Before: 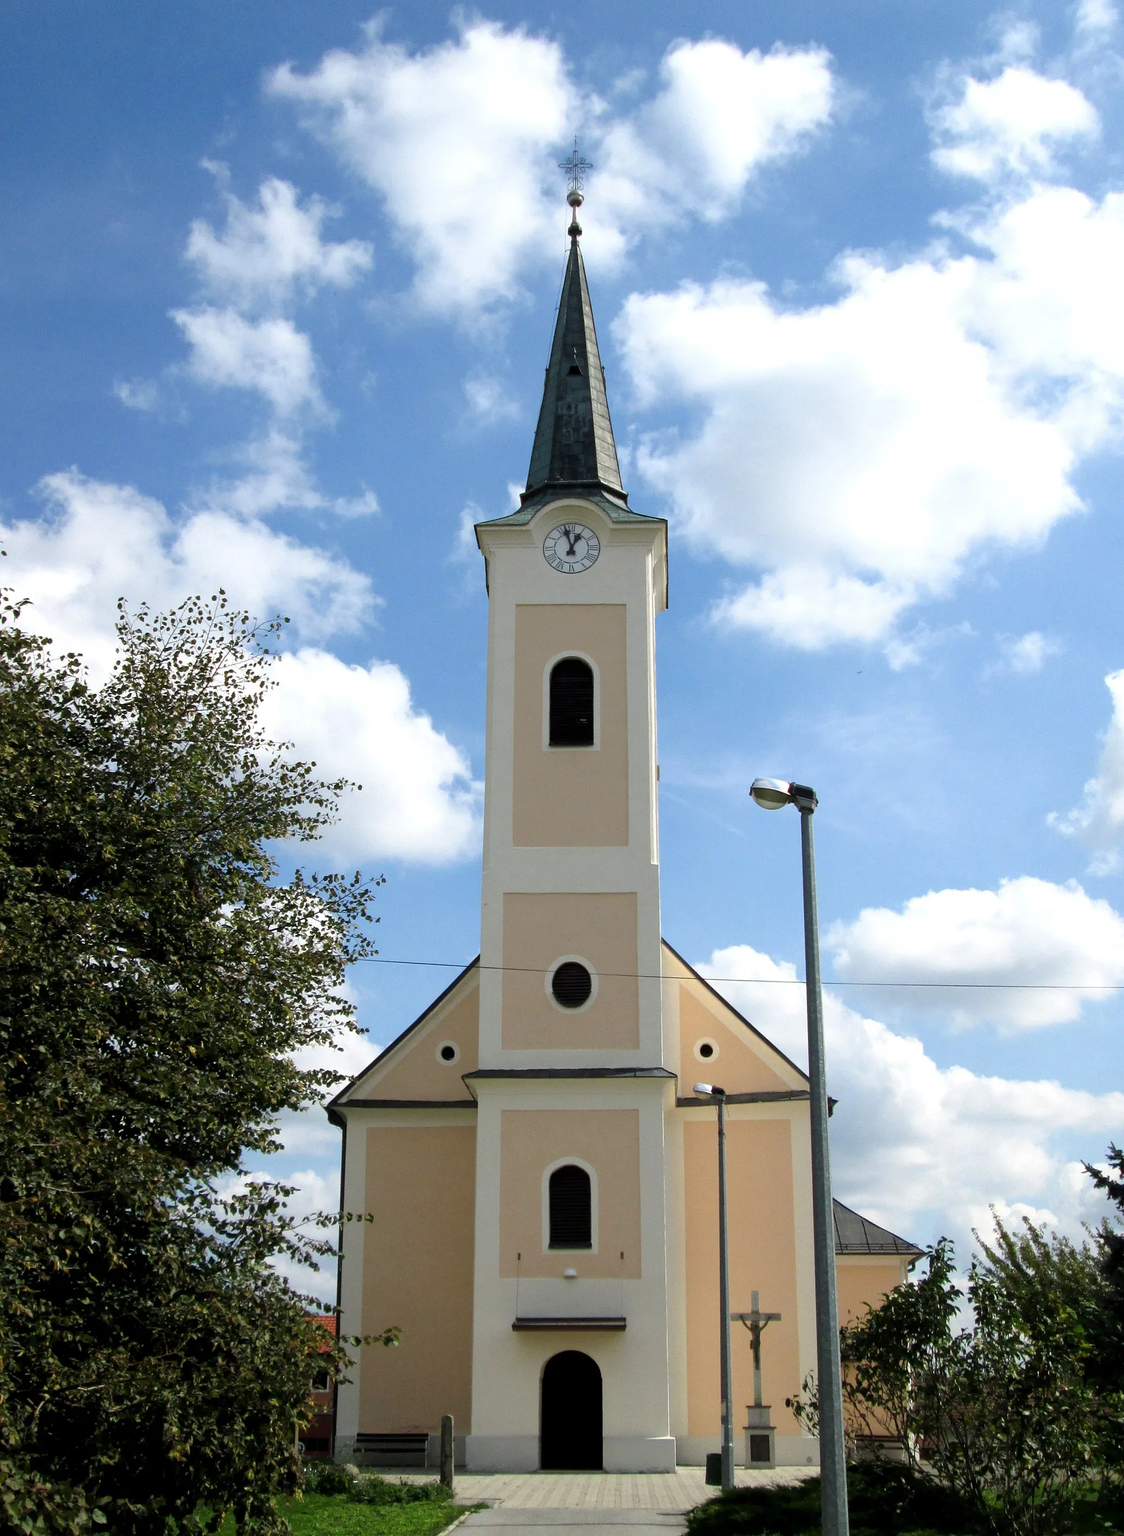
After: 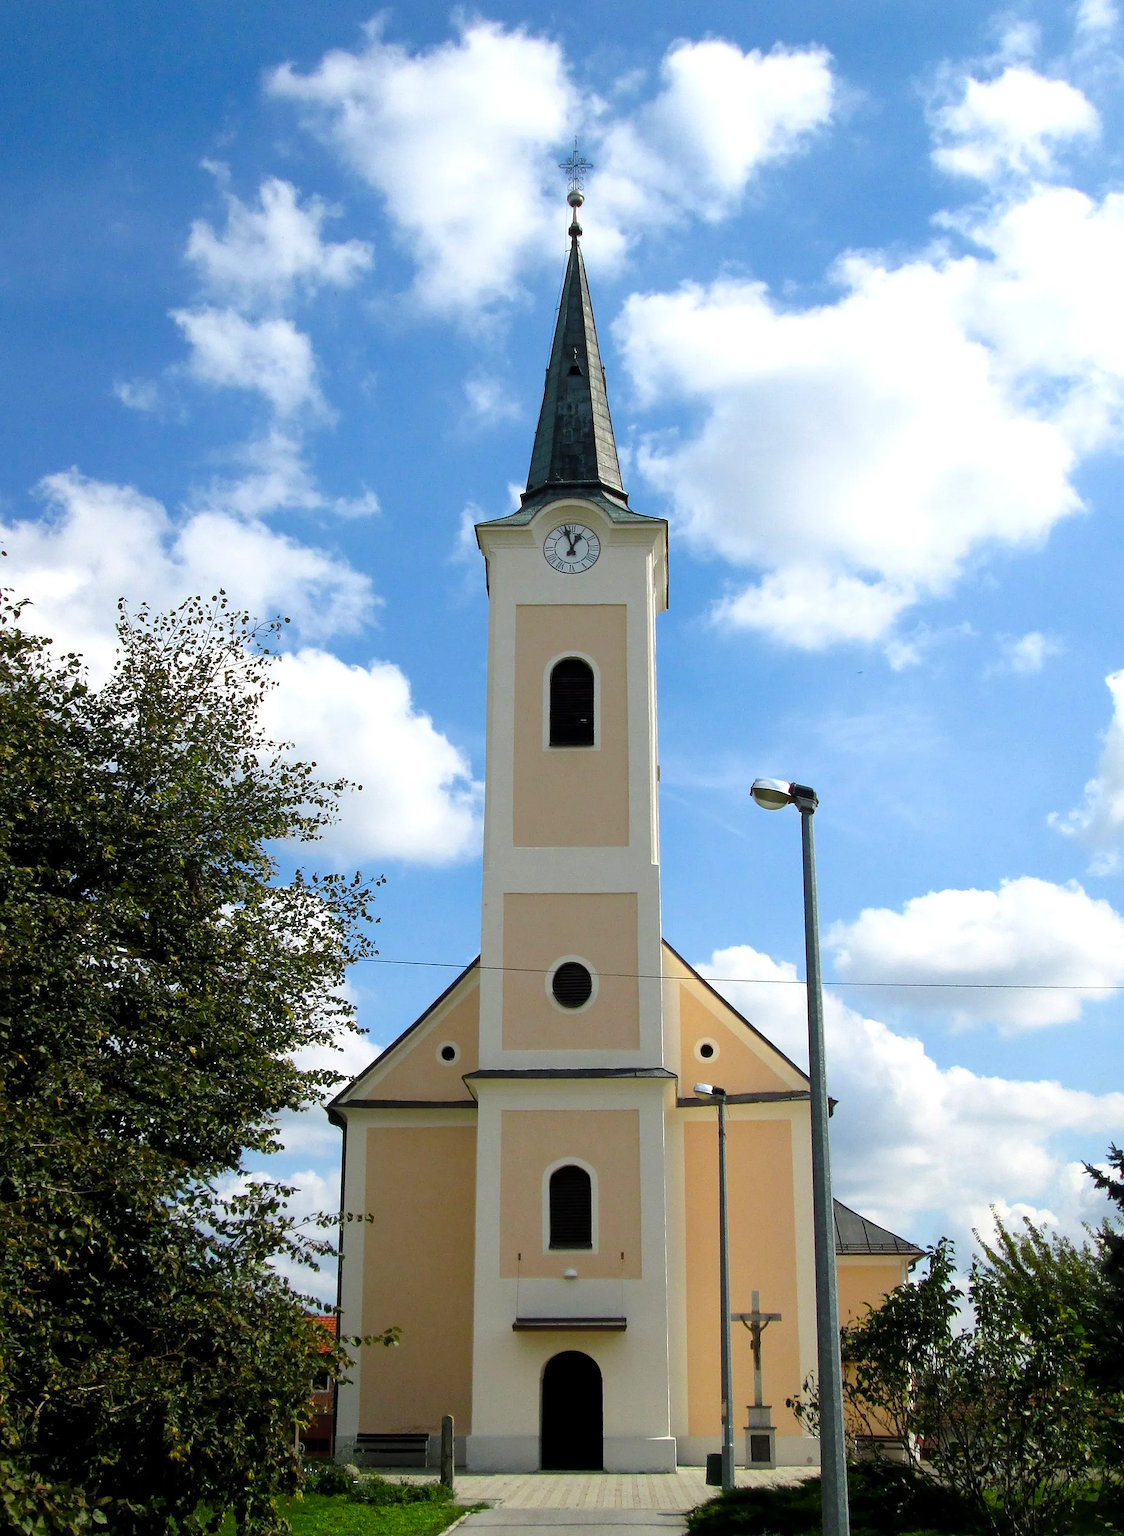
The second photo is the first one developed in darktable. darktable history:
color balance rgb: perceptual saturation grading › global saturation 30.293%
sharpen: radius 1.037
